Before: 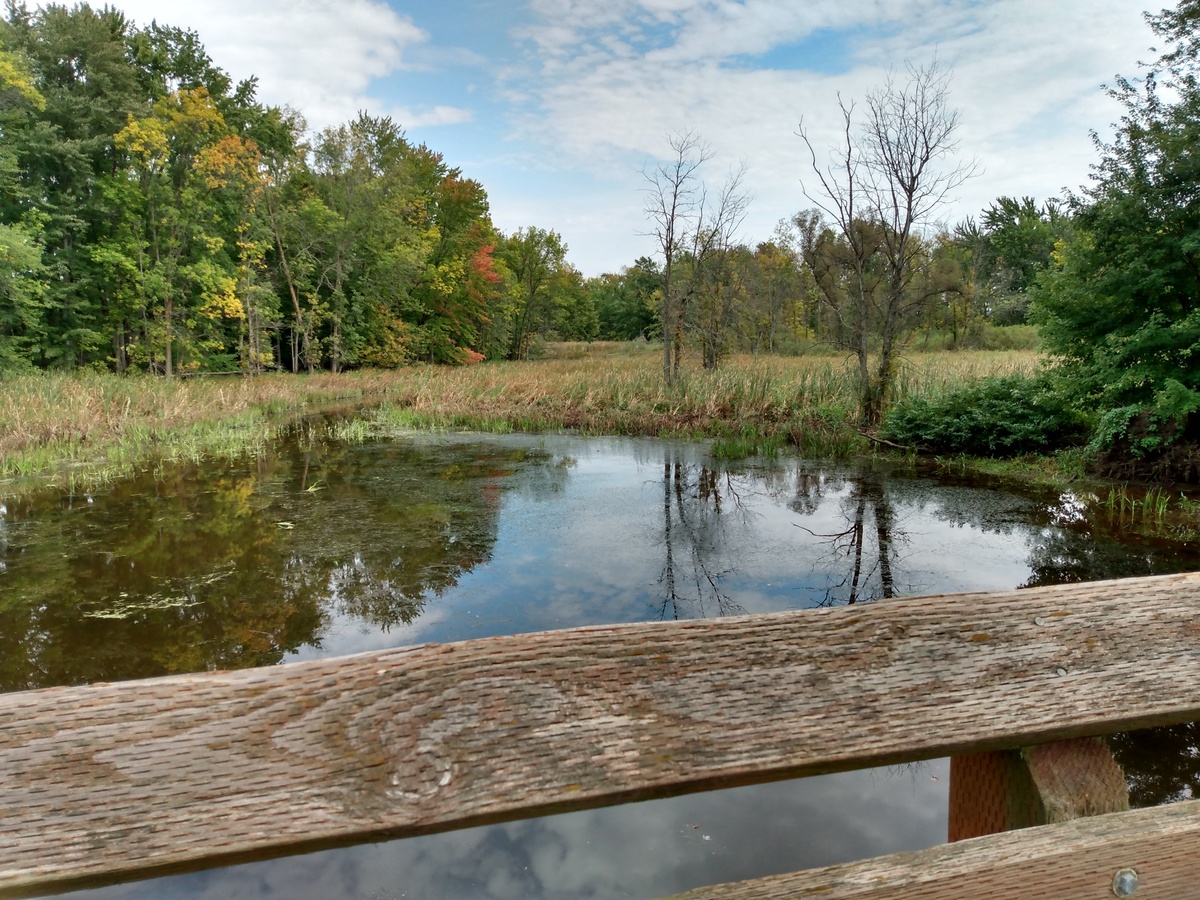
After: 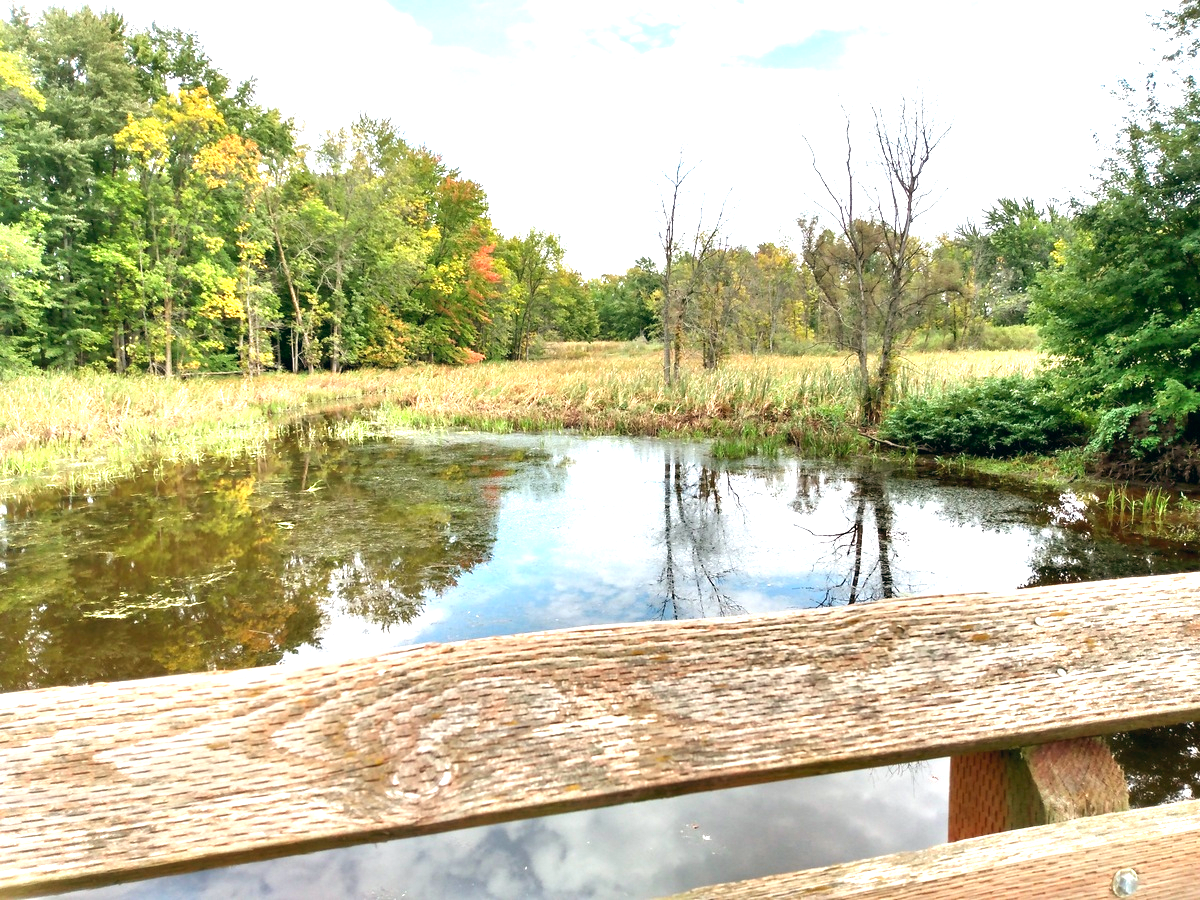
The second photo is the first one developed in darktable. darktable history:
exposure: black level correction 0, exposure 1.75 EV, compensate exposure bias true, compensate highlight preservation false
color balance: lift [1, 0.998, 1.001, 1.002], gamma [1, 1.02, 1, 0.98], gain [1, 1.02, 1.003, 0.98]
